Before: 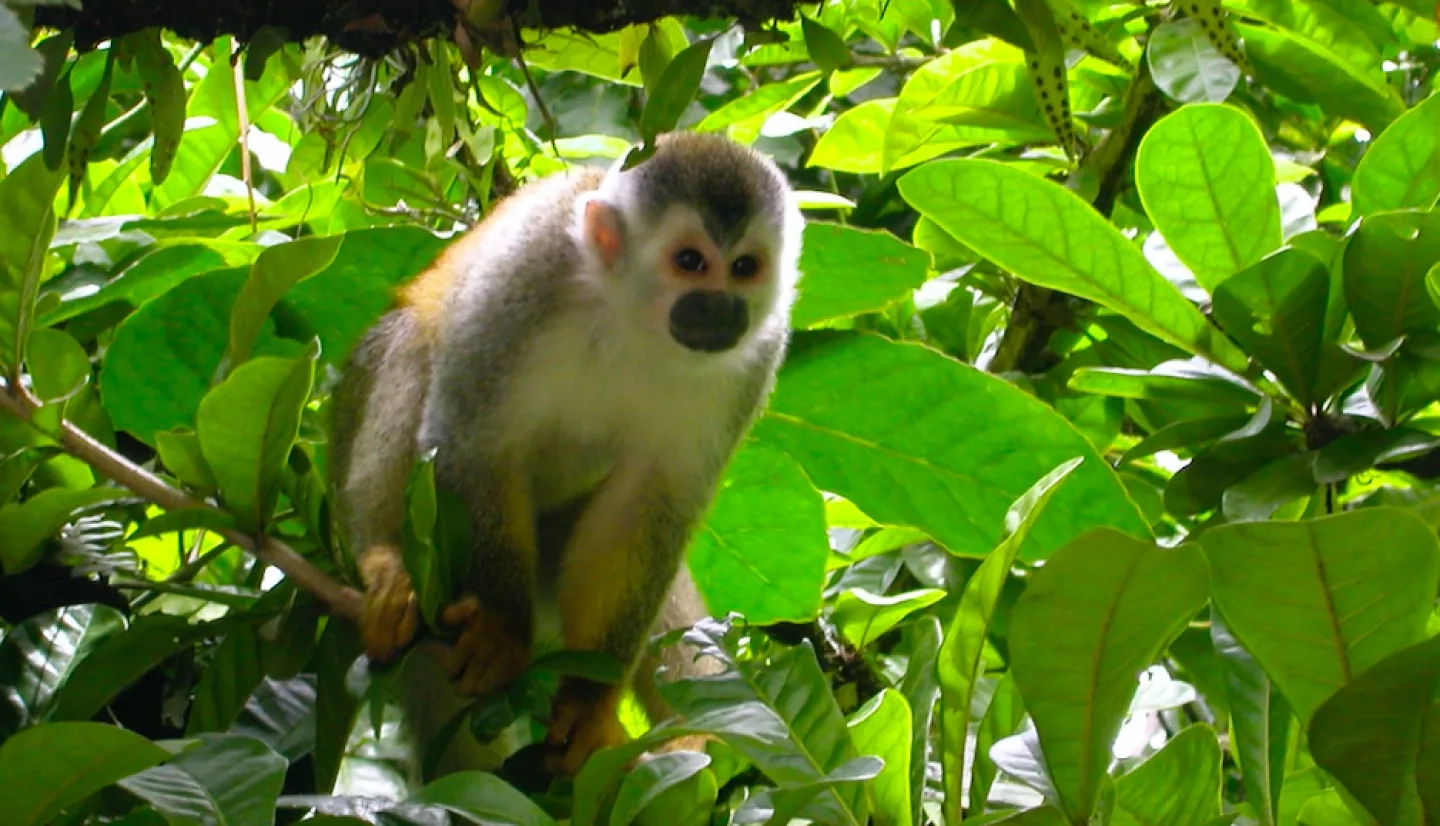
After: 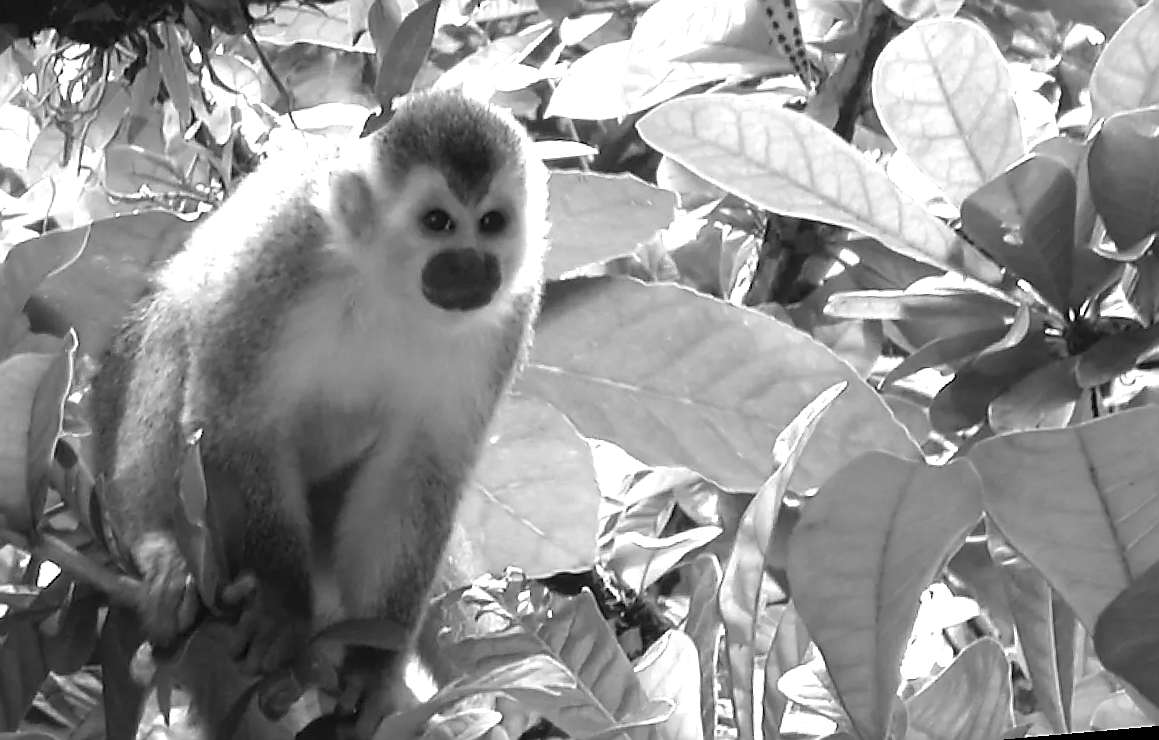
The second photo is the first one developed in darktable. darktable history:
color contrast: green-magenta contrast 0, blue-yellow contrast 0
crop and rotate: left 14.584%
sharpen: radius 1.4, amount 1.25, threshold 0.7
exposure: black level correction 0, exposure 0.7 EV, compensate exposure bias true, compensate highlight preservation false
color correction: highlights a* -15.58, highlights b* 40, shadows a* -40, shadows b* -26.18
rotate and perspective: rotation -5°, crop left 0.05, crop right 0.952, crop top 0.11, crop bottom 0.89
velvia: on, module defaults
